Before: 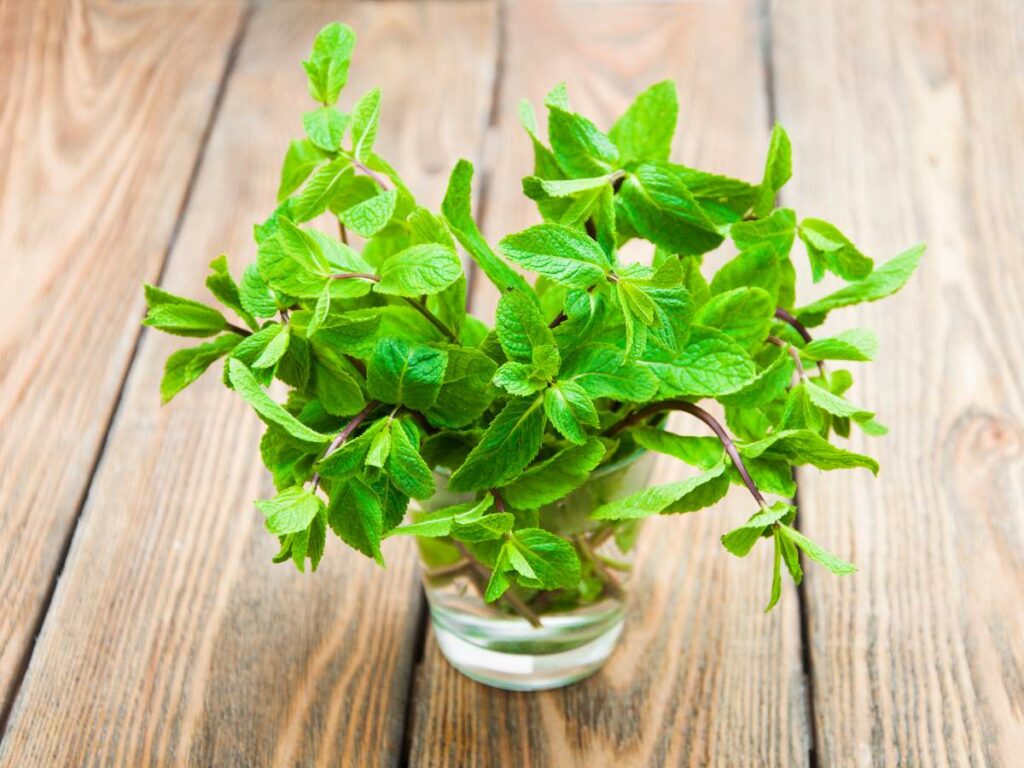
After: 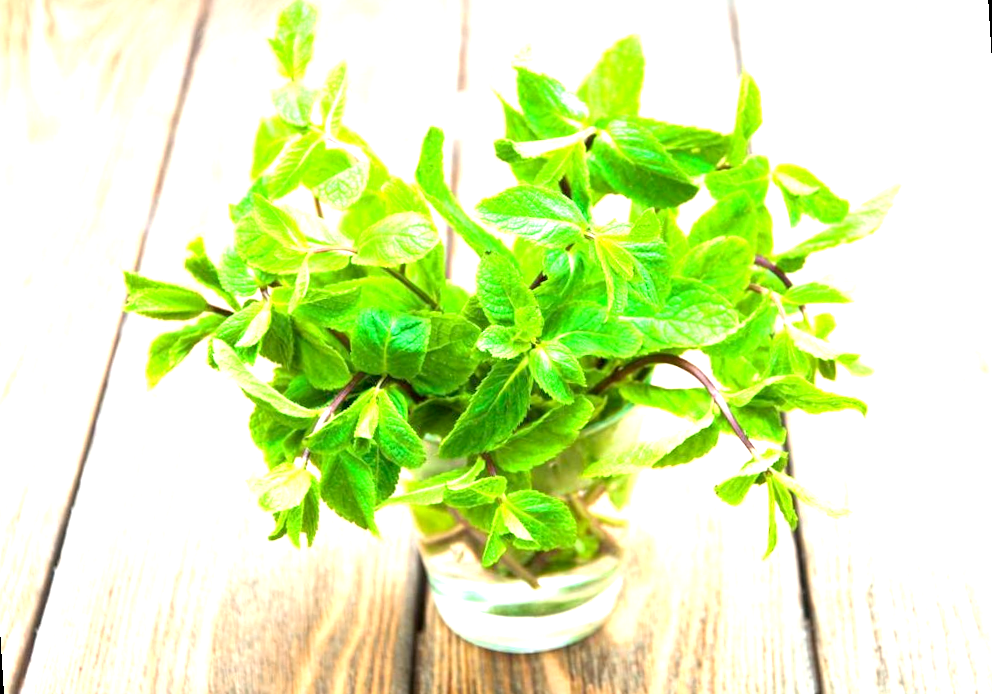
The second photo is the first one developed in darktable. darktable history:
rotate and perspective: rotation -3.52°, crop left 0.036, crop right 0.964, crop top 0.081, crop bottom 0.919
exposure: black level correction 0.001, exposure 1.3 EV, compensate highlight preservation false
